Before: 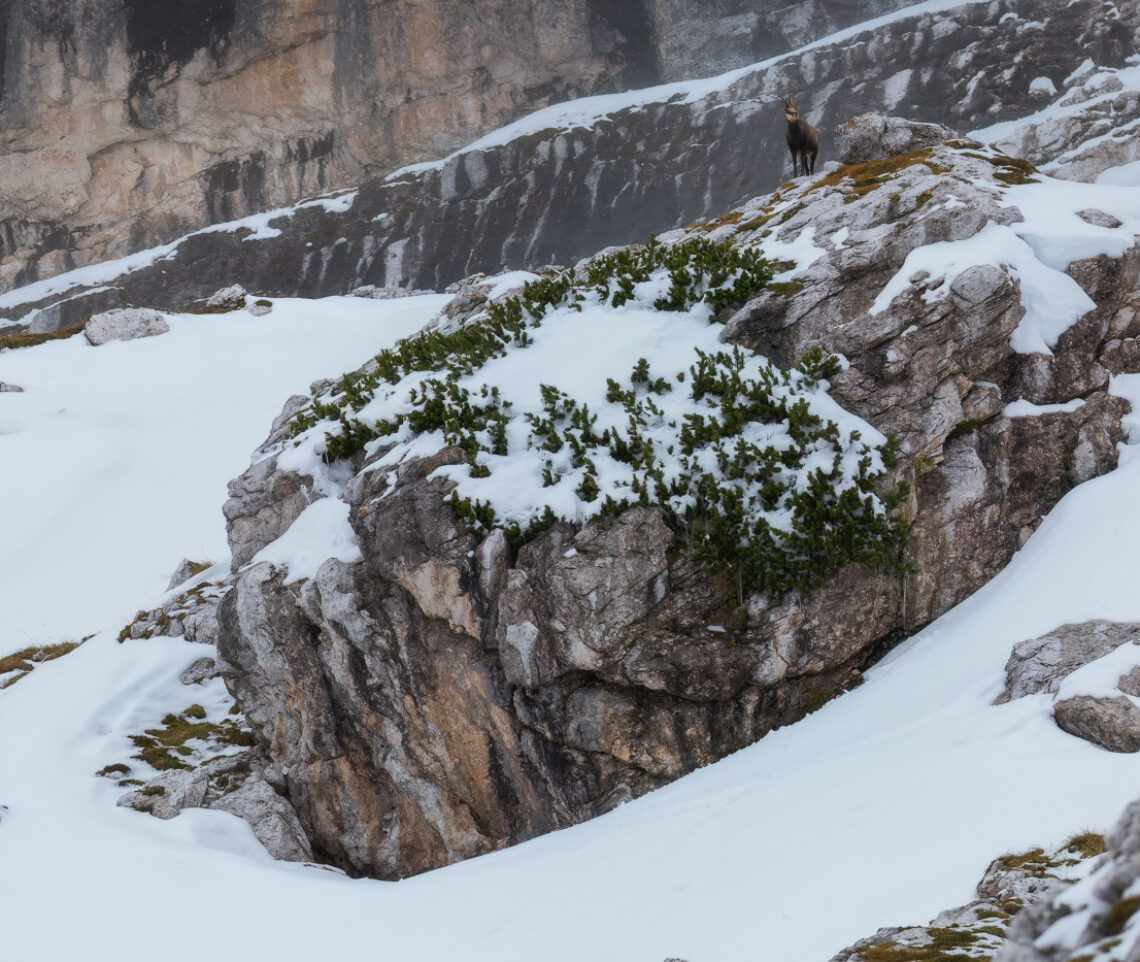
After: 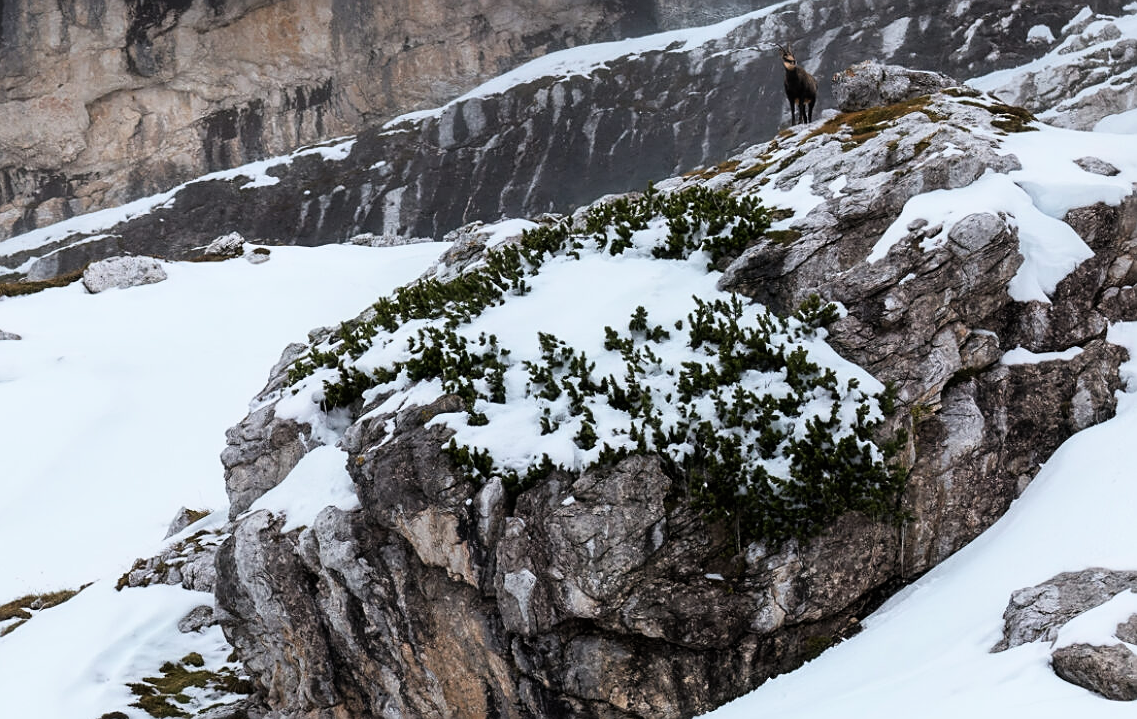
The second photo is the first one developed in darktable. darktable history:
sharpen: on, module defaults
crop: left 0.24%, top 5.482%, bottom 19.741%
filmic rgb: black relative exposure -7.96 EV, white relative exposure 2.34 EV, threshold 3.04 EV, hardness 6.54, enable highlight reconstruction true
